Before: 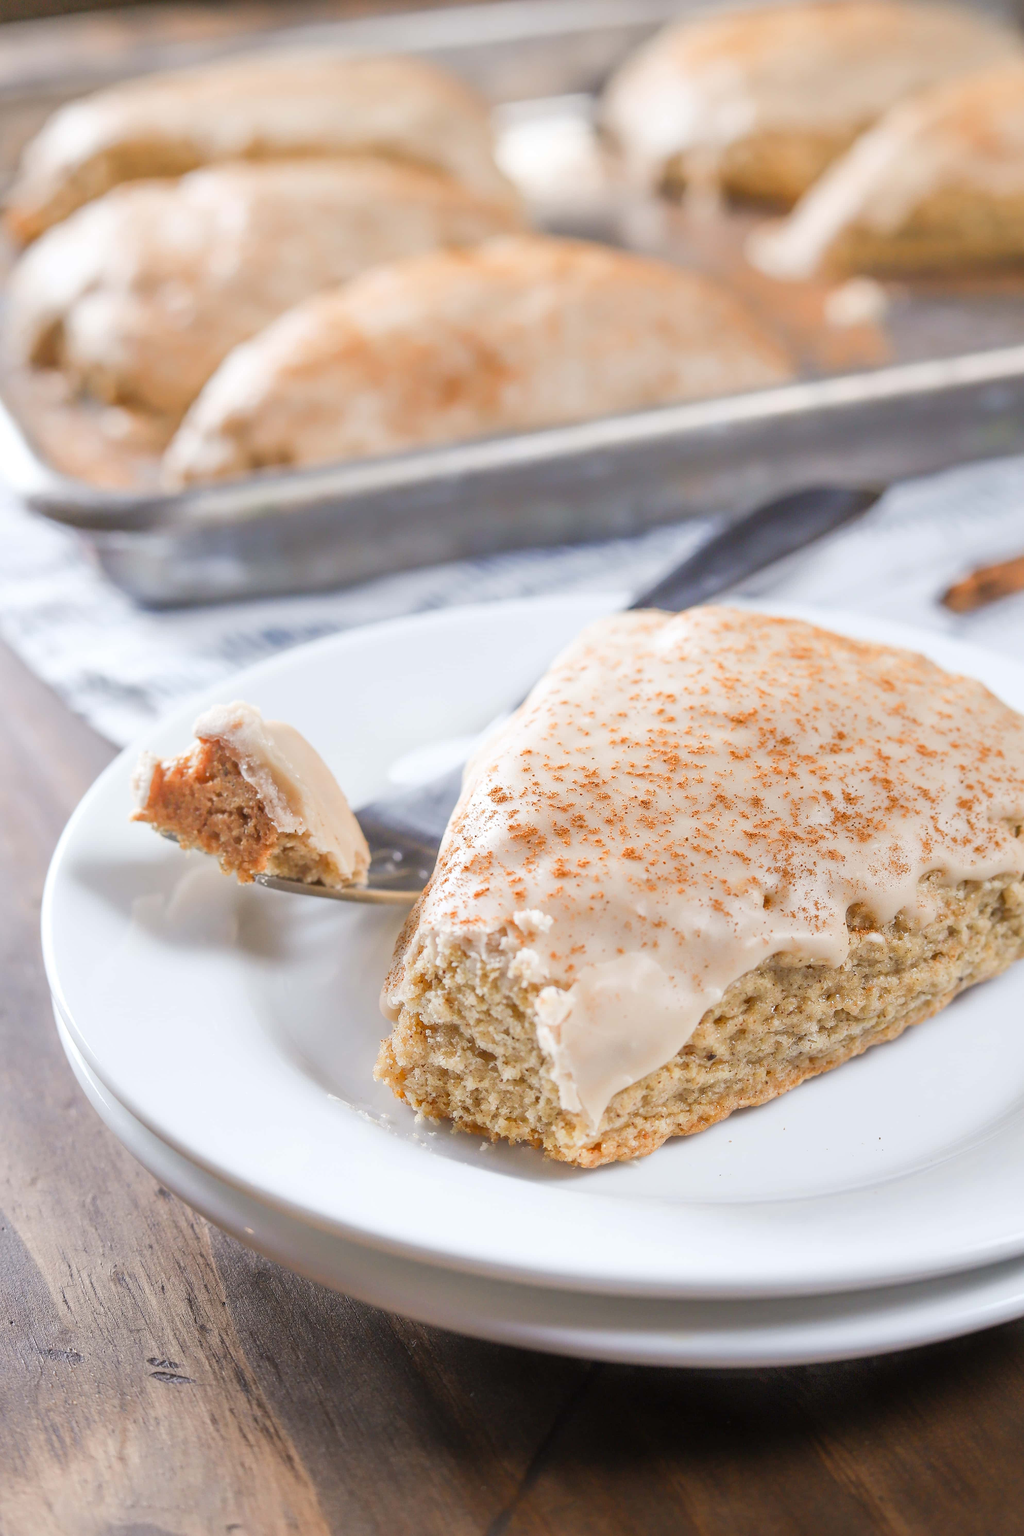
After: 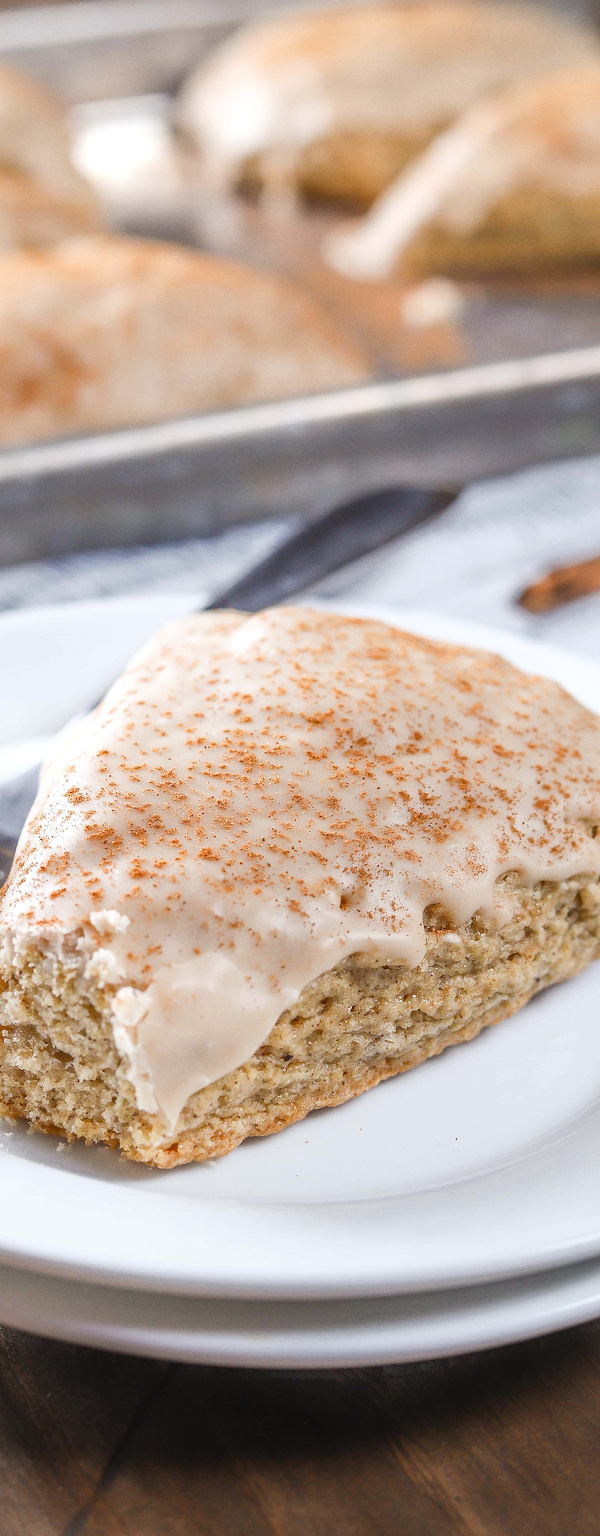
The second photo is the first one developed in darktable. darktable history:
crop: left 41.402%
local contrast: on, module defaults
grain: on, module defaults
sharpen: radius 1.4, amount 1.25, threshold 0.7
